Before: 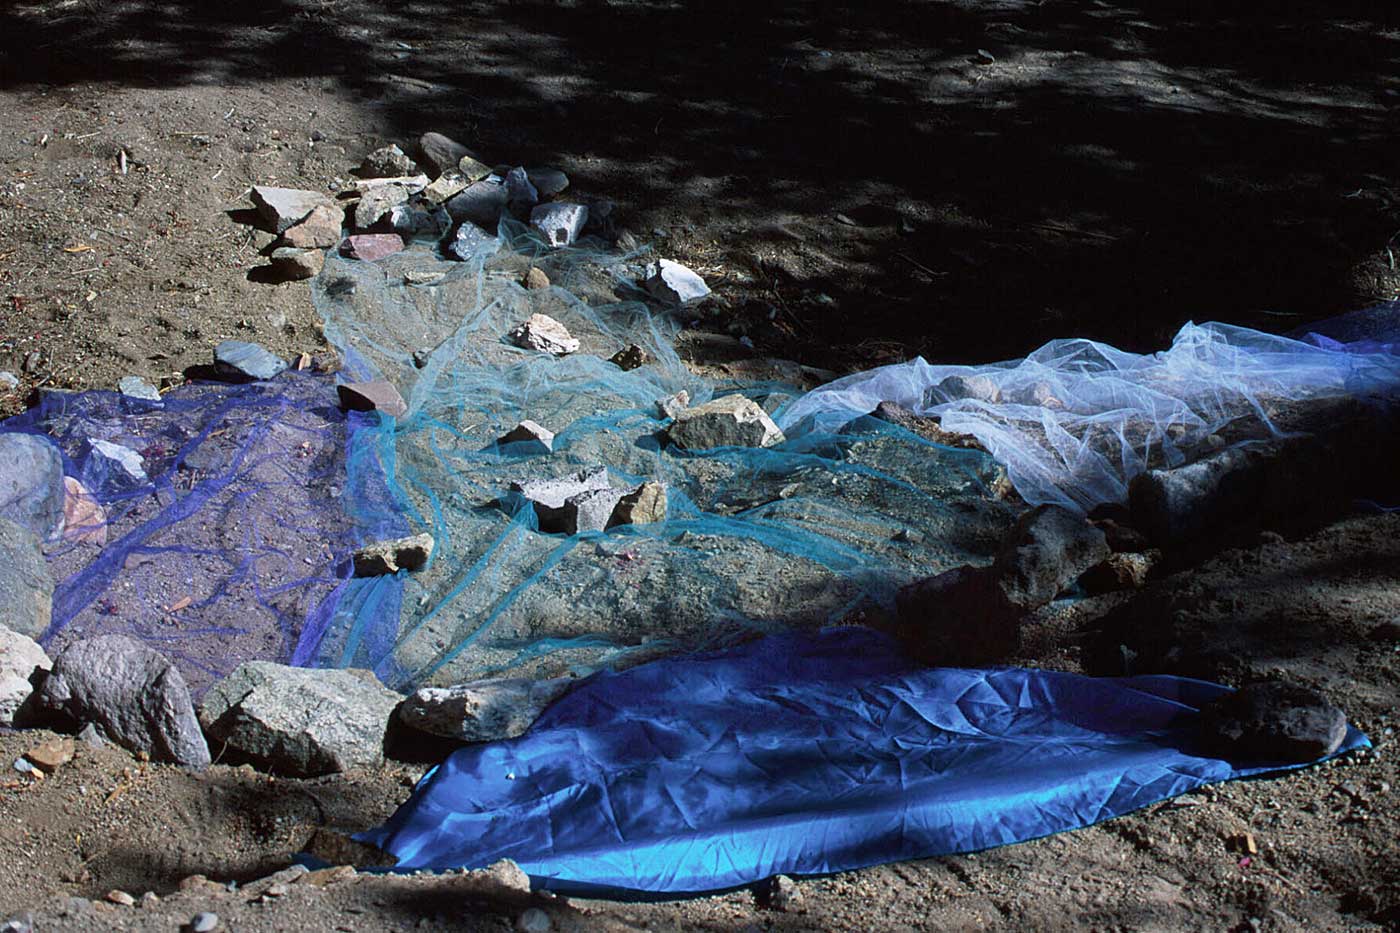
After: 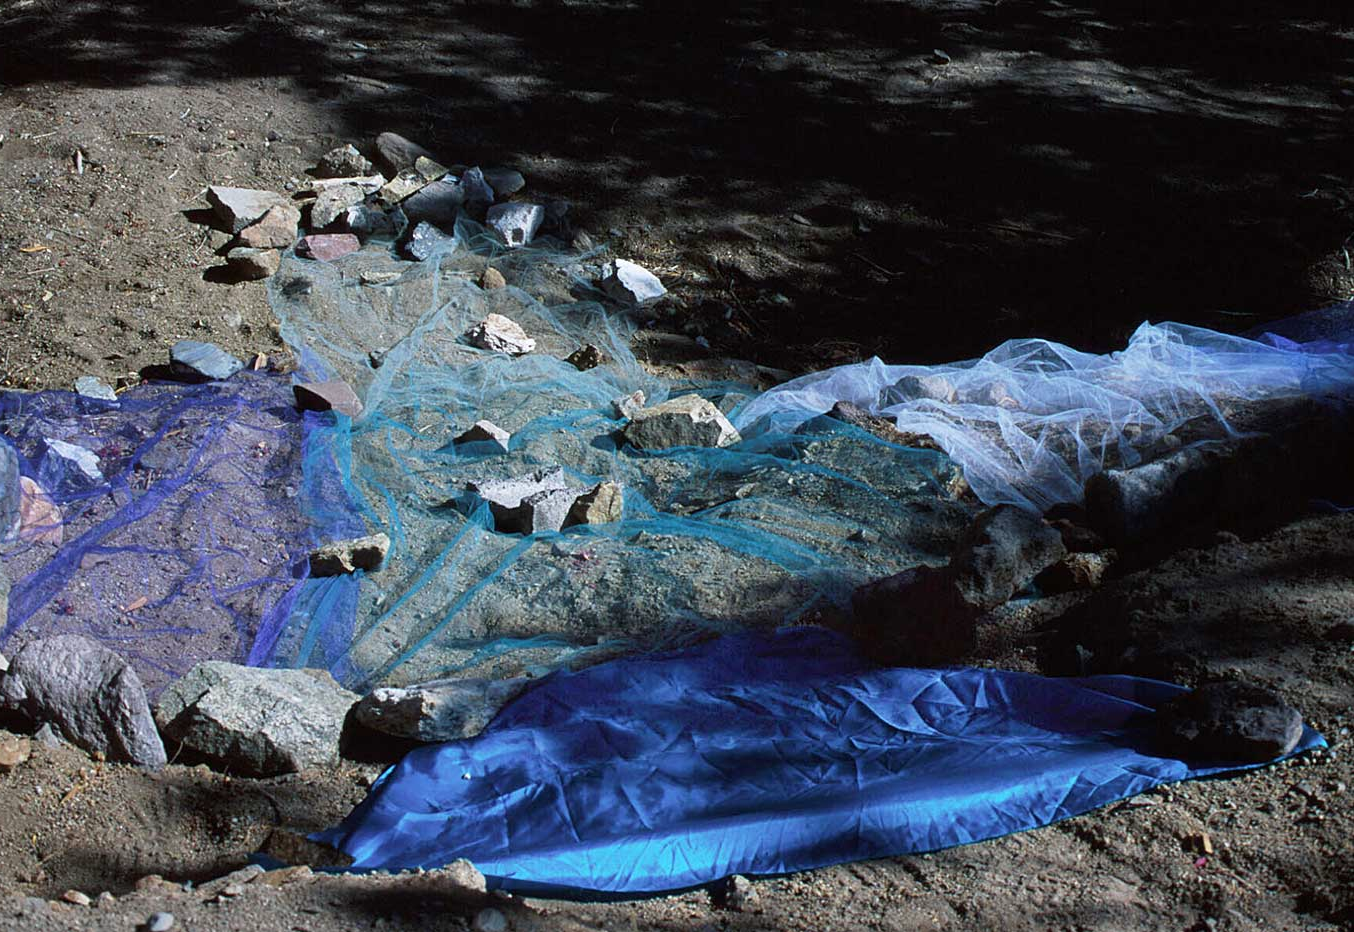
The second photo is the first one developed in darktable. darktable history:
white balance: red 0.986, blue 1.01
crop and rotate: left 3.238%
